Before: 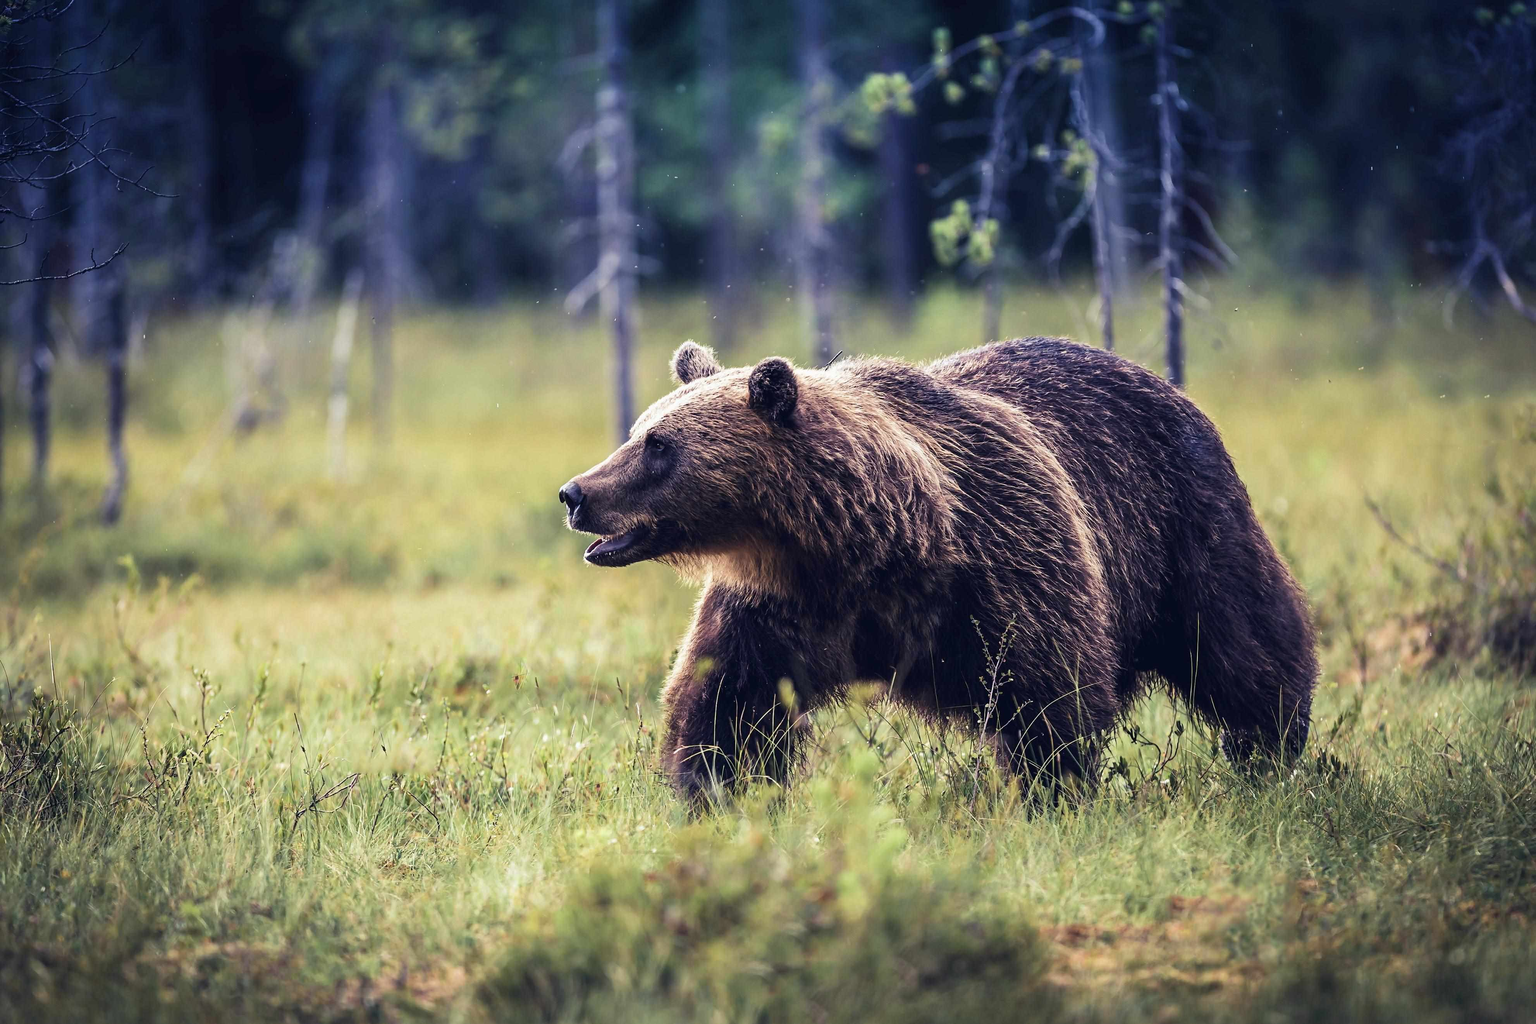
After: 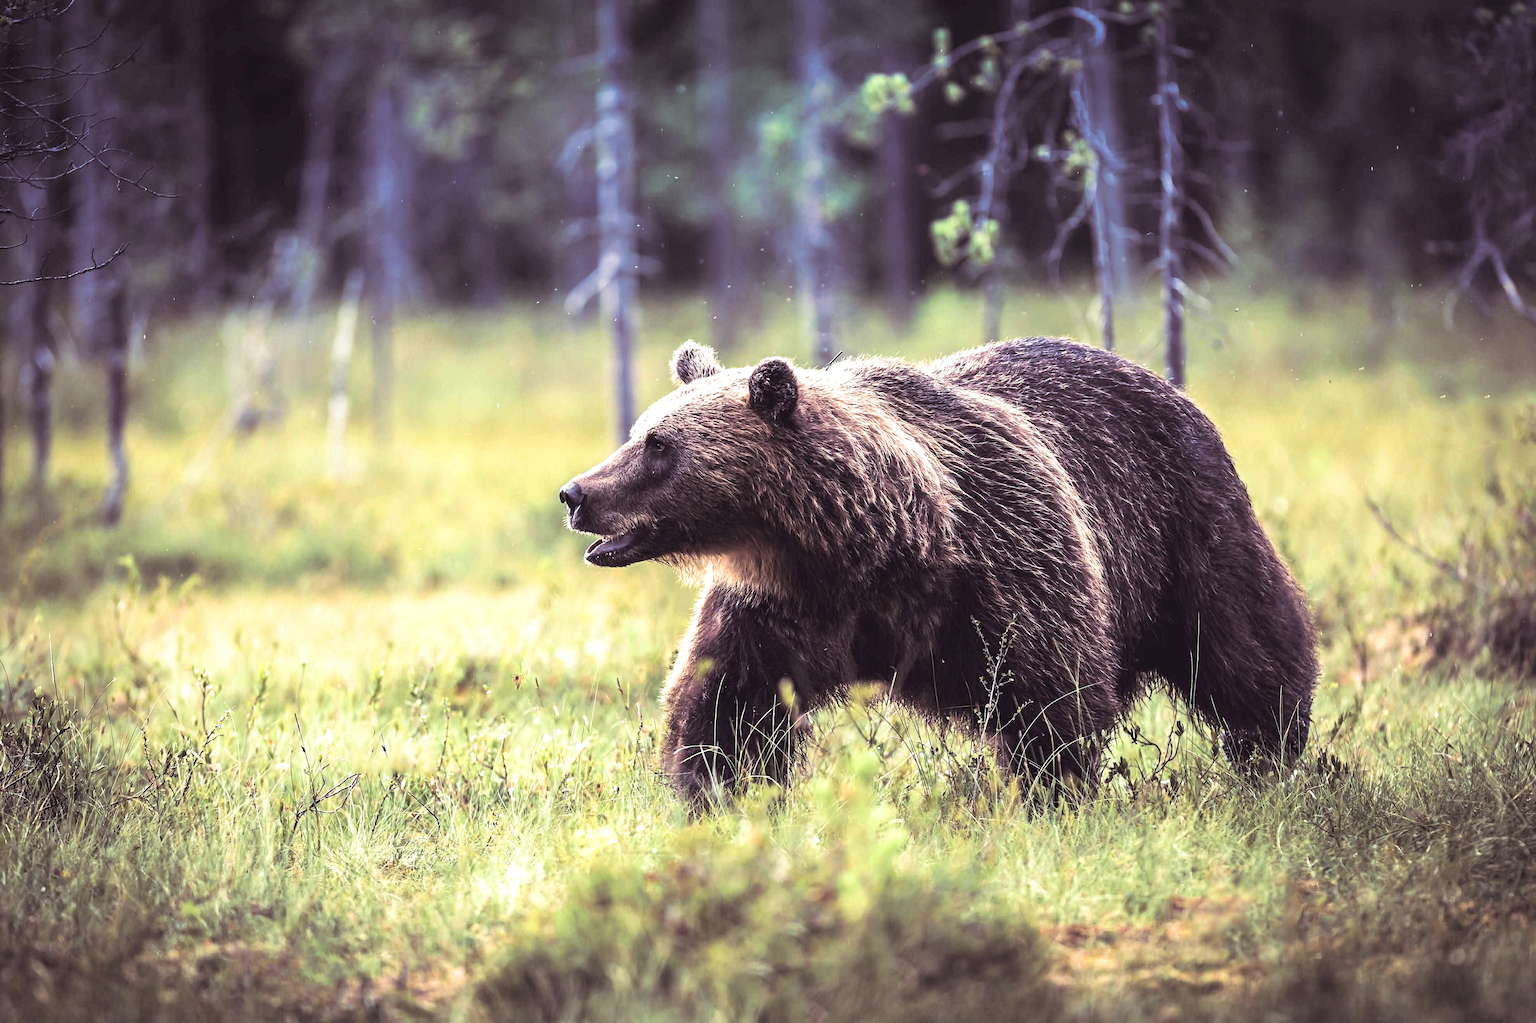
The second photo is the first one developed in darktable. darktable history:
split-toning: shadows › saturation 0.24, highlights › hue 54°, highlights › saturation 0.24
exposure: exposure 0.64 EV, compensate highlight preservation false
